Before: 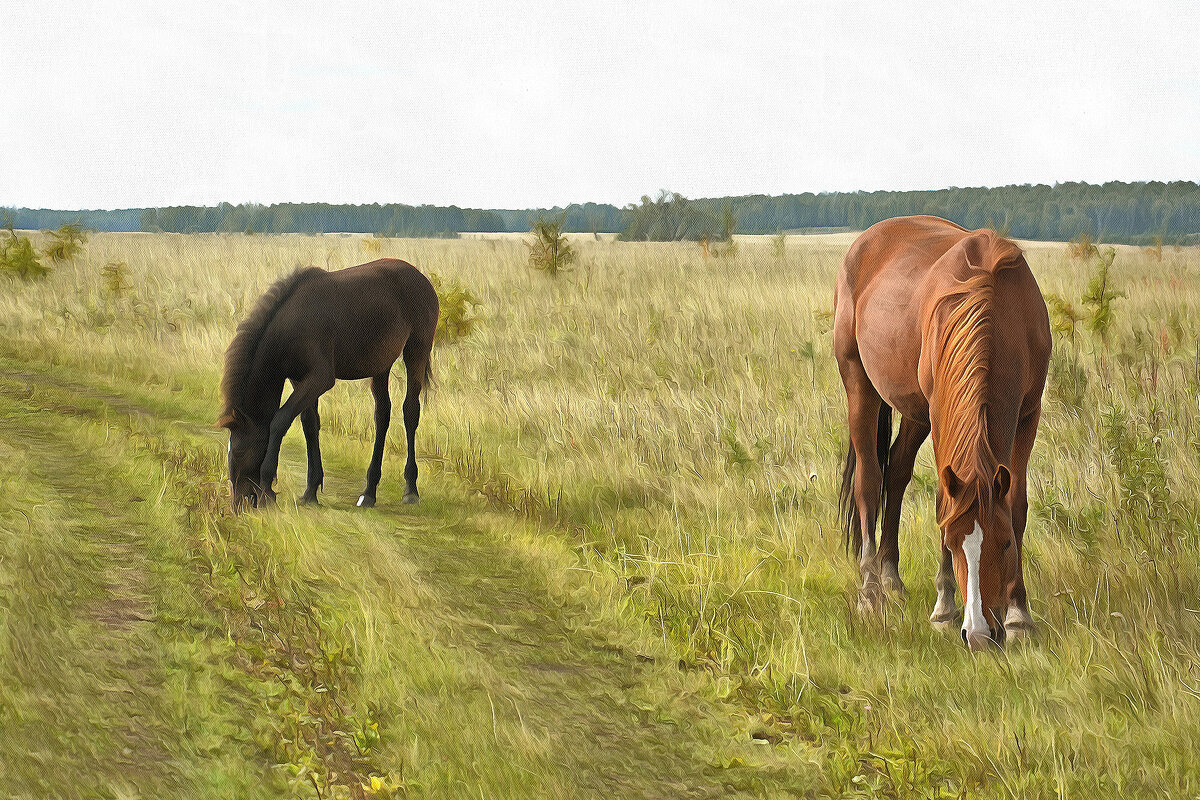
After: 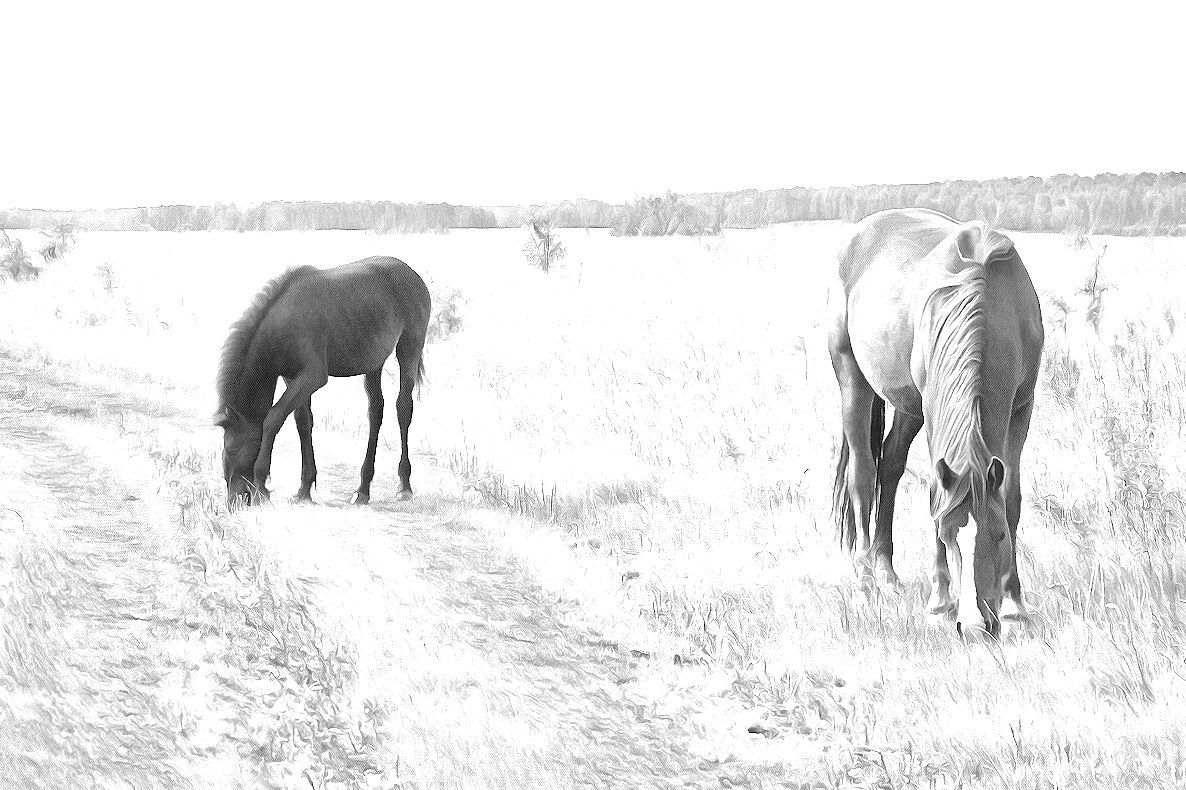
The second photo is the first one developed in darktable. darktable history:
color balance rgb: perceptual saturation grading › global saturation 25%, global vibrance 20%
exposure: exposure 2 EV, compensate highlight preservation false
rotate and perspective: rotation -0.45°, automatic cropping original format, crop left 0.008, crop right 0.992, crop top 0.012, crop bottom 0.988
monochrome: a -71.75, b 75.82
